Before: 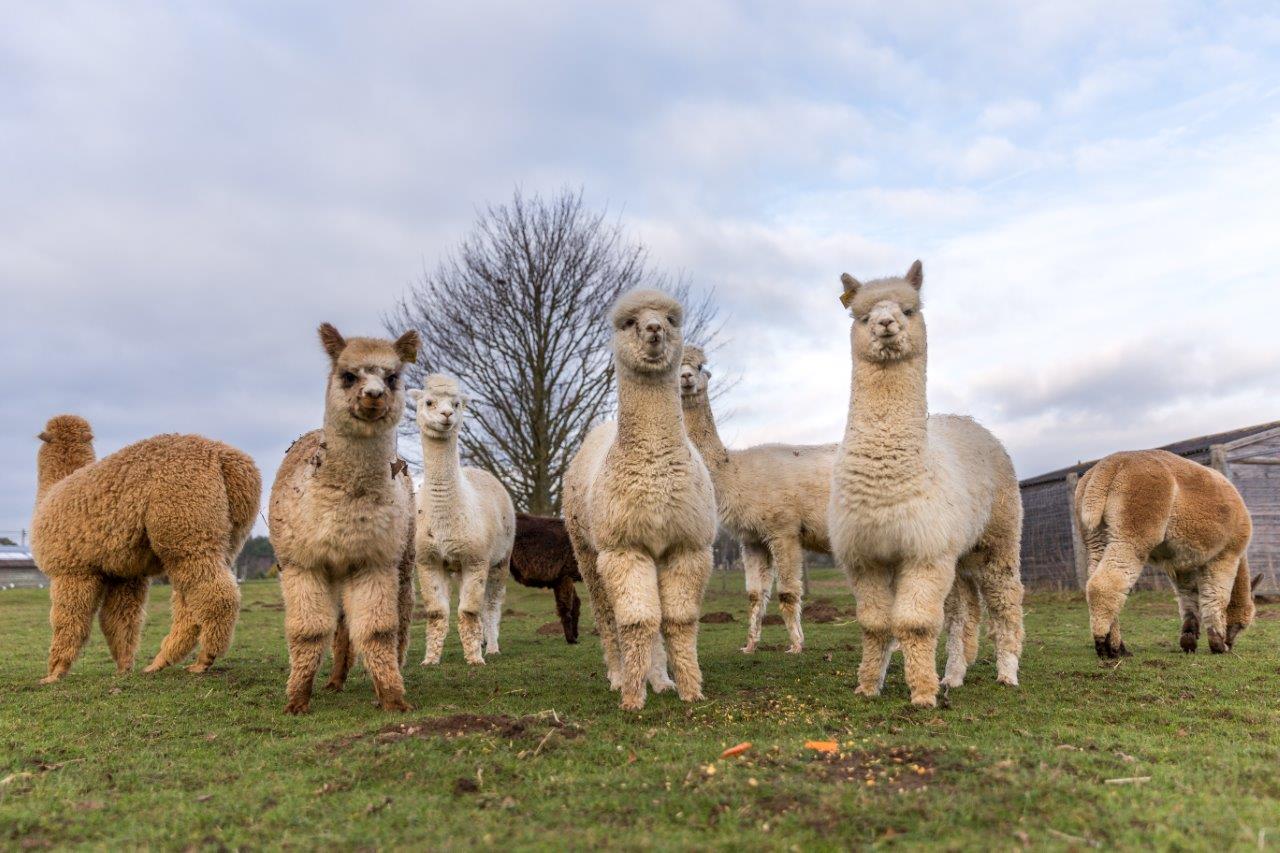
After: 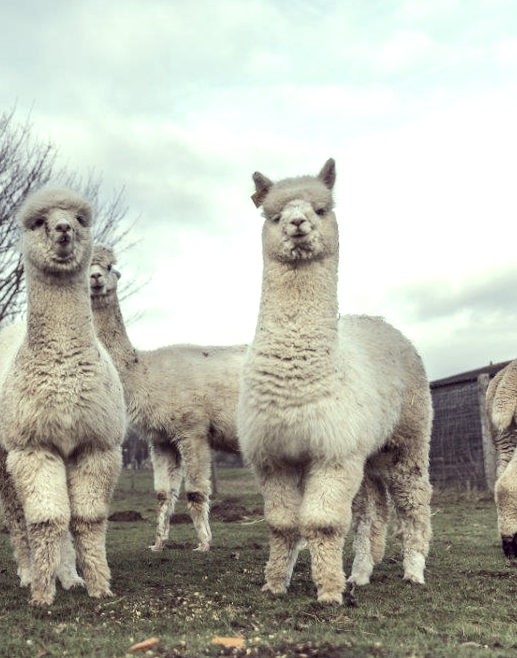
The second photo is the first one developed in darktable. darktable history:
tone equalizer: -8 EV -0.417 EV, -7 EV -0.389 EV, -6 EV -0.333 EV, -5 EV -0.222 EV, -3 EV 0.222 EV, -2 EV 0.333 EV, -1 EV 0.389 EV, +0 EV 0.417 EV, edges refinement/feathering 500, mask exposure compensation -1.57 EV, preserve details no
crop: left 45.721%, top 13.393%, right 14.118%, bottom 10.01%
rotate and perspective: lens shift (vertical) 0.048, lens shift (horizontal) -0.024, automatic cropping off
color correction: highlights a* -20.17, highlights b* 20.27, shadows a* 20.03, shadows b* -20.46, saturation 0.43
